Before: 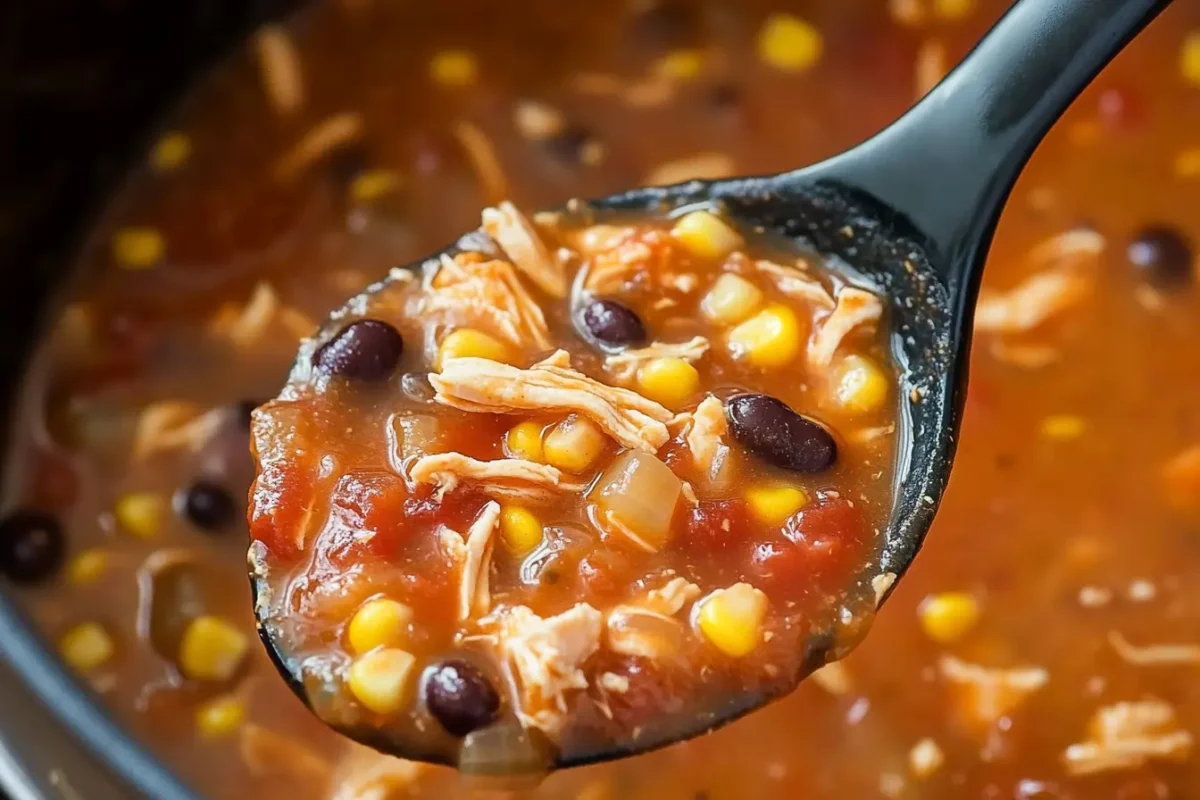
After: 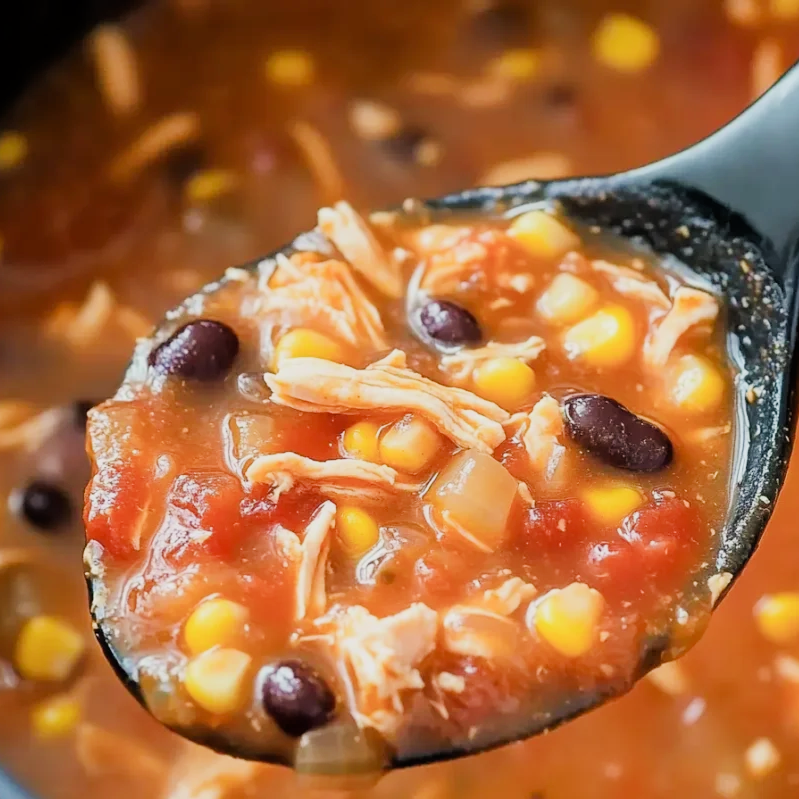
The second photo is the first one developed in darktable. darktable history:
crop and rotate: left 13.681%, right 19.679%
filmic rgb: black relative exposure -7.65 EV, white relative exposure 4.56 EV, hardness 3.61
exposure: black level correction 0, exposure 0.695 EV, compensate highlight preservation false
